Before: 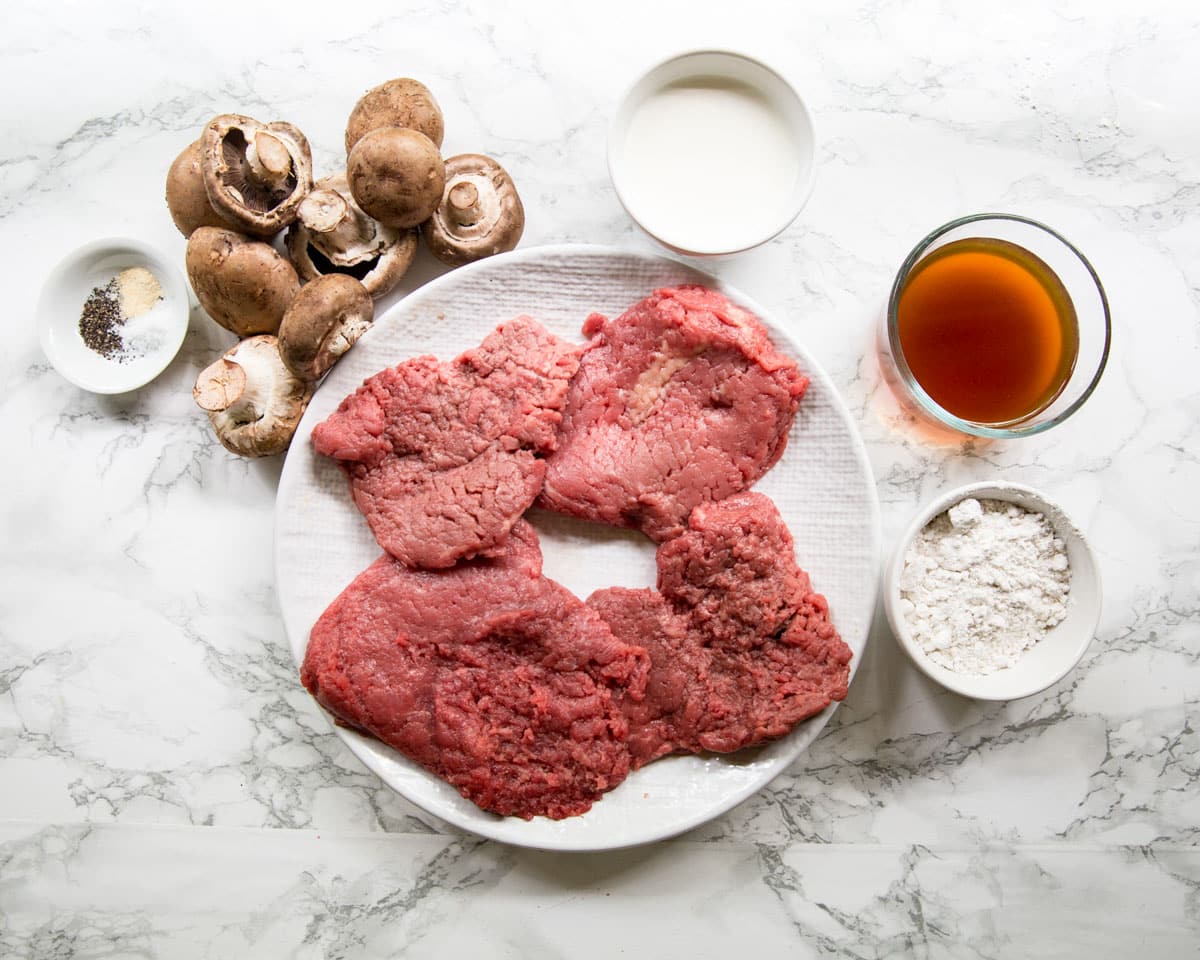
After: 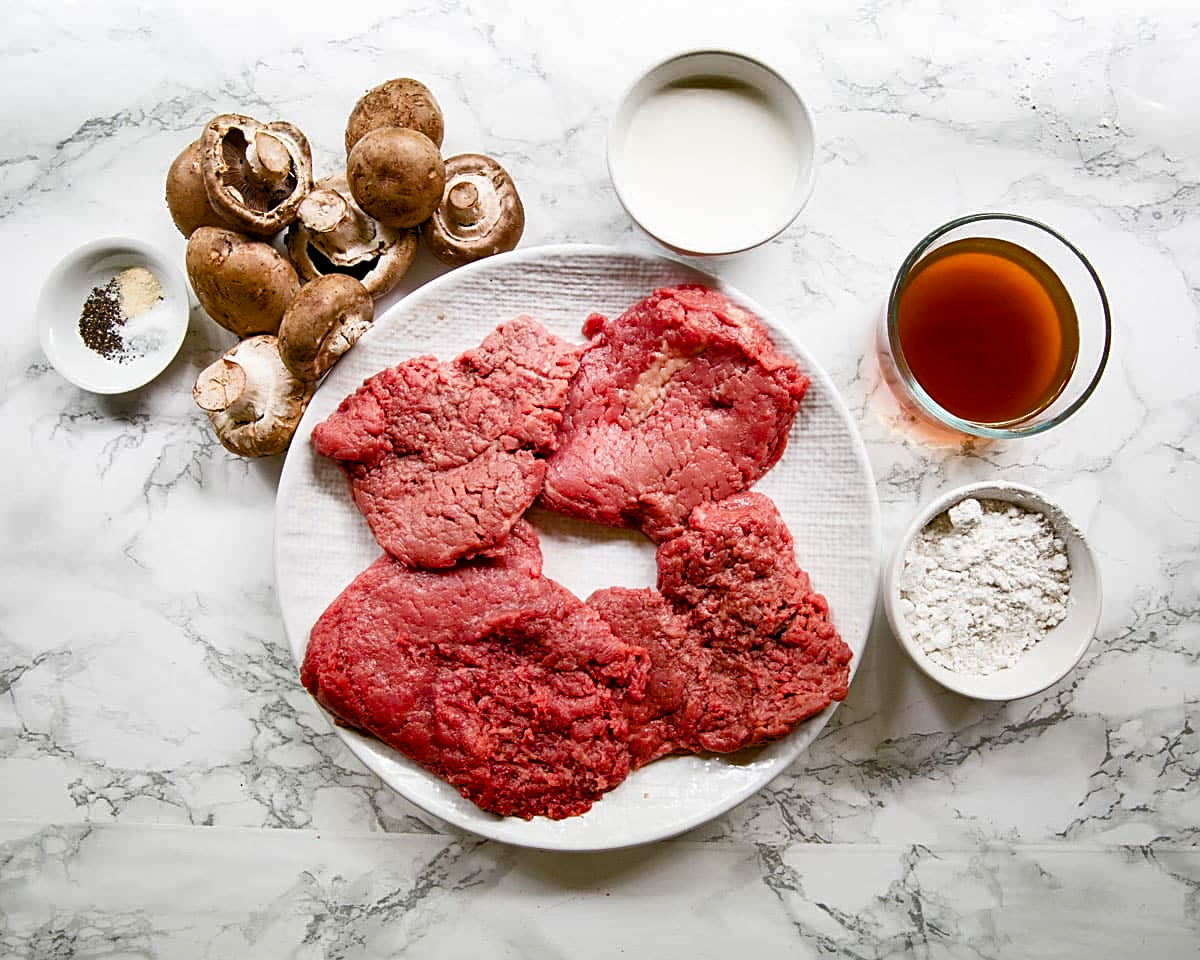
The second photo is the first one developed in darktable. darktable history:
color balance rgb: perceptual saturation grading › global saturation 20%, perceptual saturation grading › highlights -25%, perceptual saturation grading › shadows 50%
shadows and highlights: low approximation 0.01, soften with gaussian
sharpen: amount 0.6
